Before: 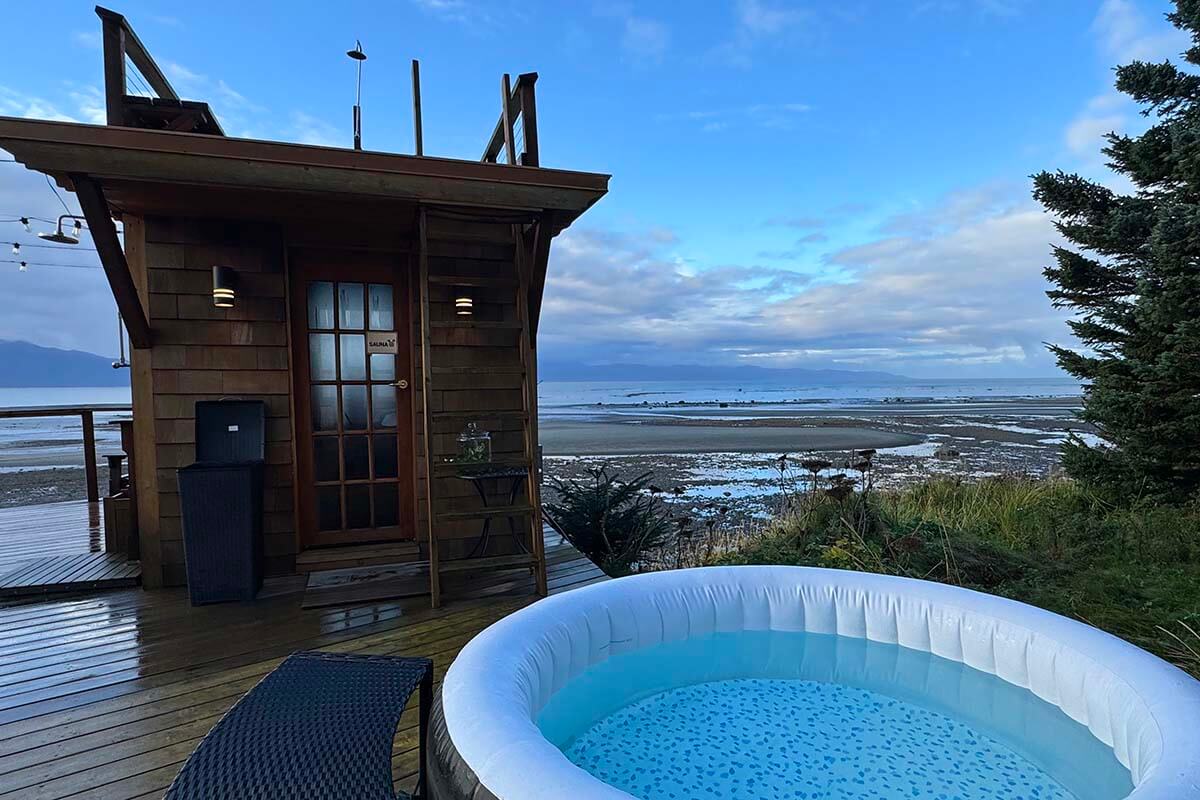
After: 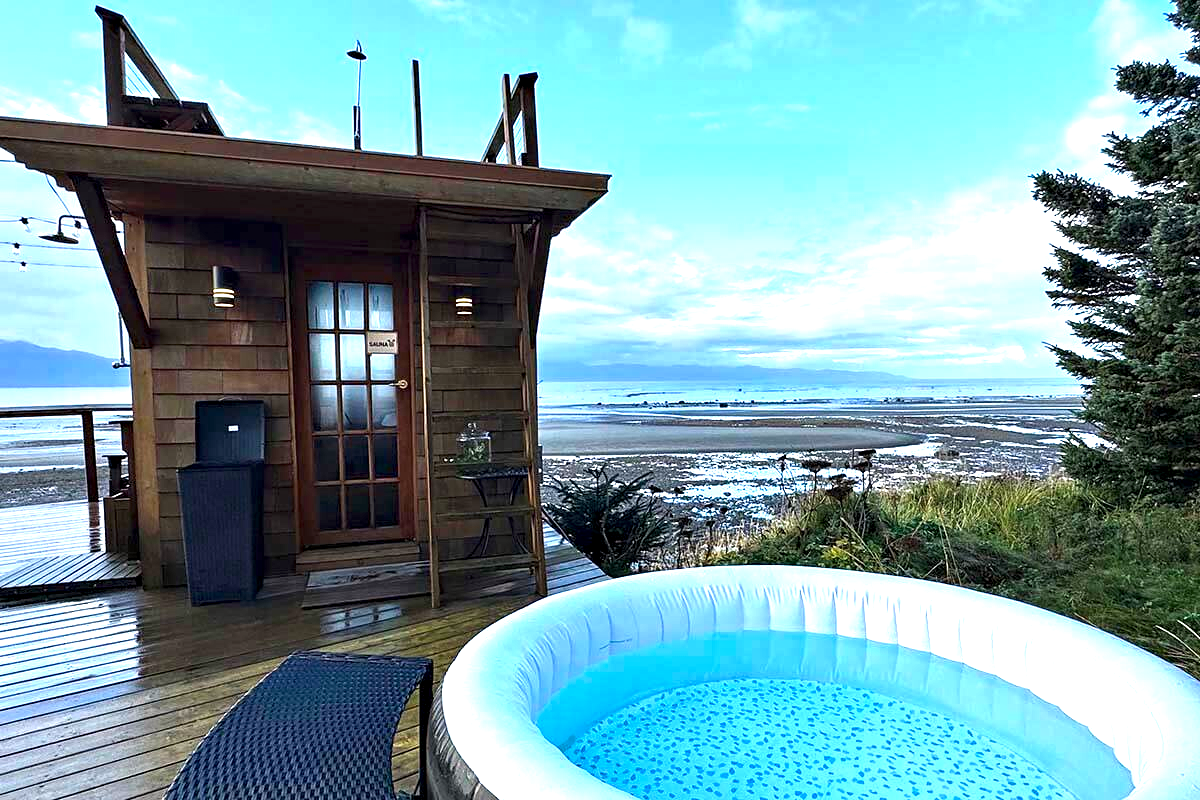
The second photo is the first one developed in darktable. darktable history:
contrast equalizer: y [[0.6 ×6], [0.55 ×6], [0 ×6], [0 ×6], [0 ×6]], mix 0.588
exposure: black level correction 0, exposure 1.379 EV, compensate highlight preservation false
